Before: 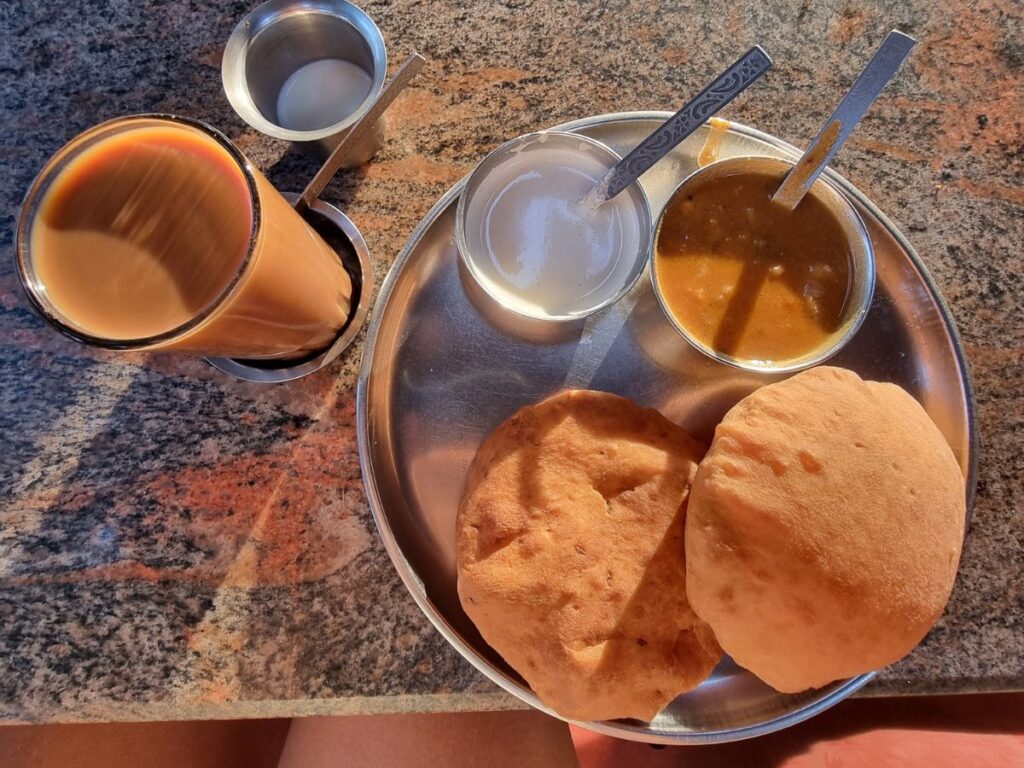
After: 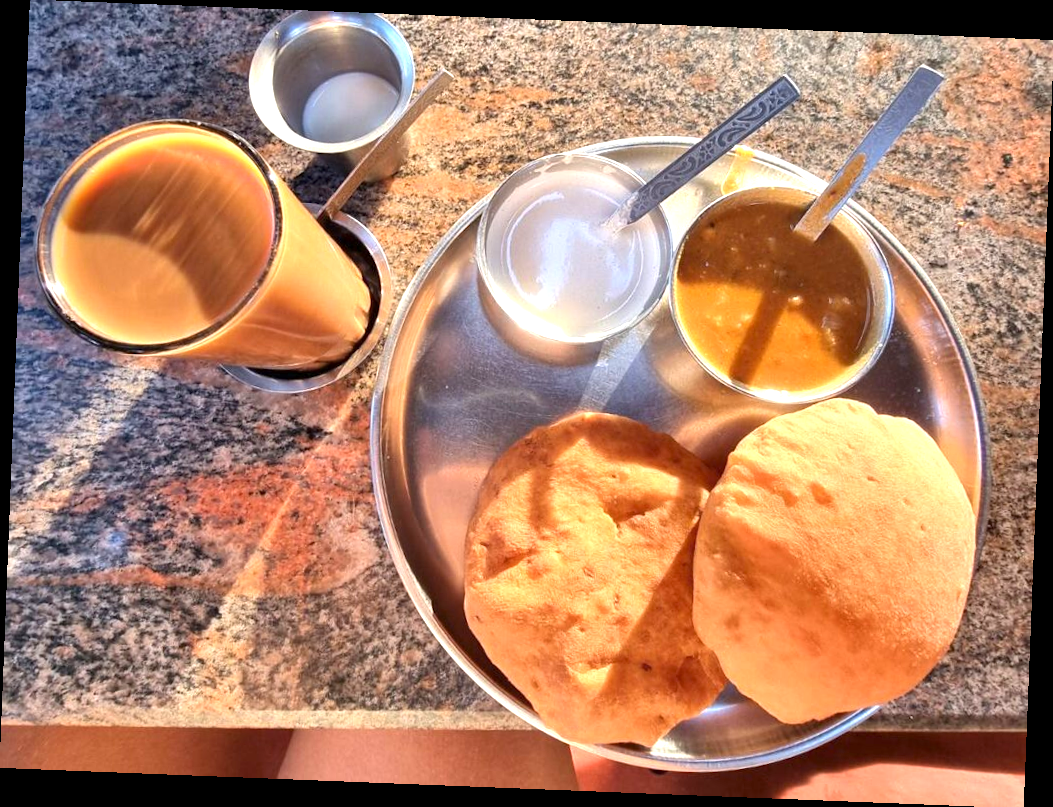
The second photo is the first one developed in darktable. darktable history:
rotate and perspective: rotation 2.27°, automatic cropping off
exposure: exposure 1.2 EV, compensate highlight preservation false
color contrast: green-magenta contrast 0.96
